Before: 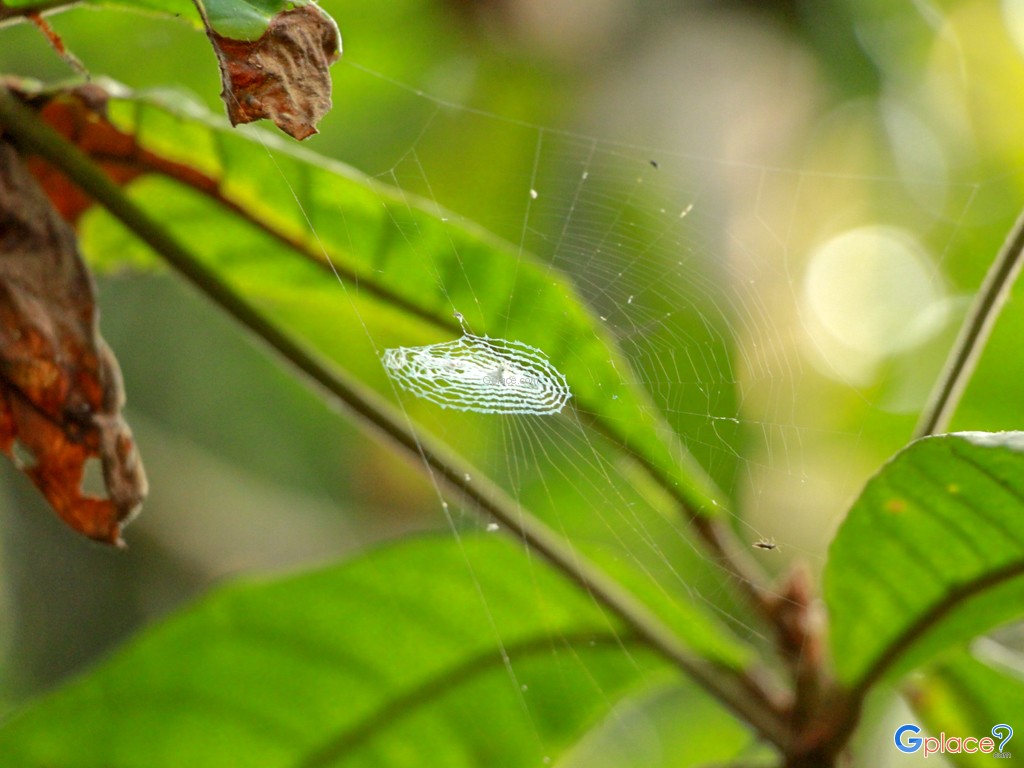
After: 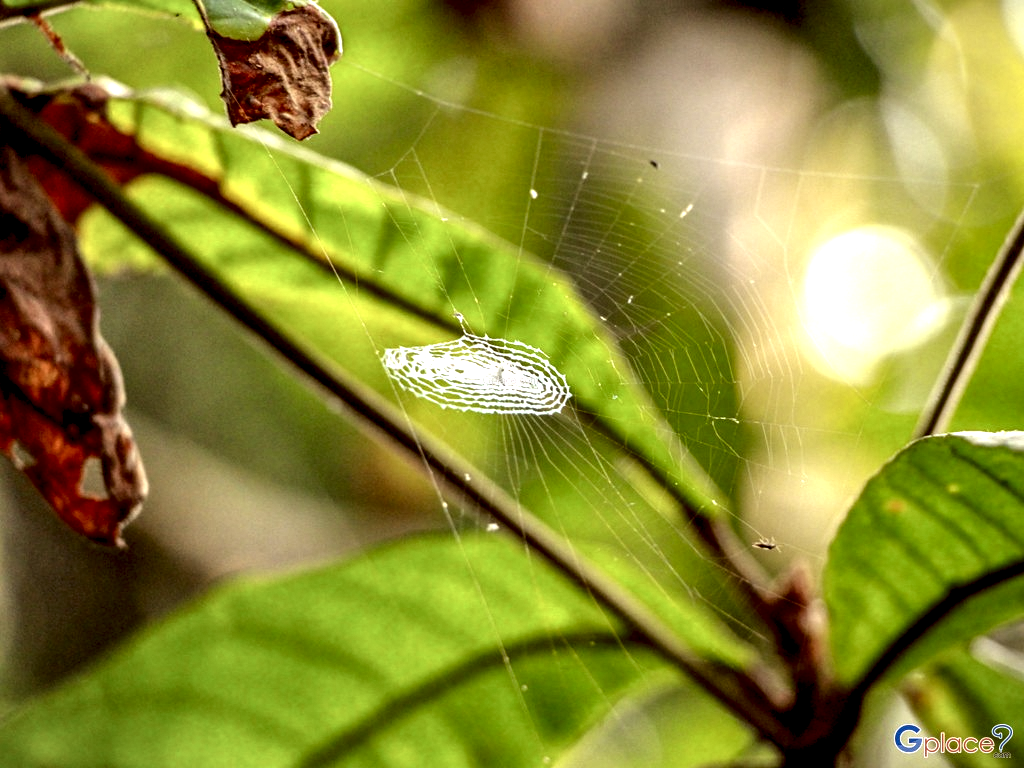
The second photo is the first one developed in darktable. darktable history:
vignetting: fall-off start 97.23%, saturation -0.024, center (-0.033, -0.042), width/height ratio 1.179, unbound false
rgb levels: mode RGB, independent channels, levels [[0, 0.474, 1], [0, 0.5, 1], [0, 0.5, 1]]
local contrast: shadows 185%, detail 225%
